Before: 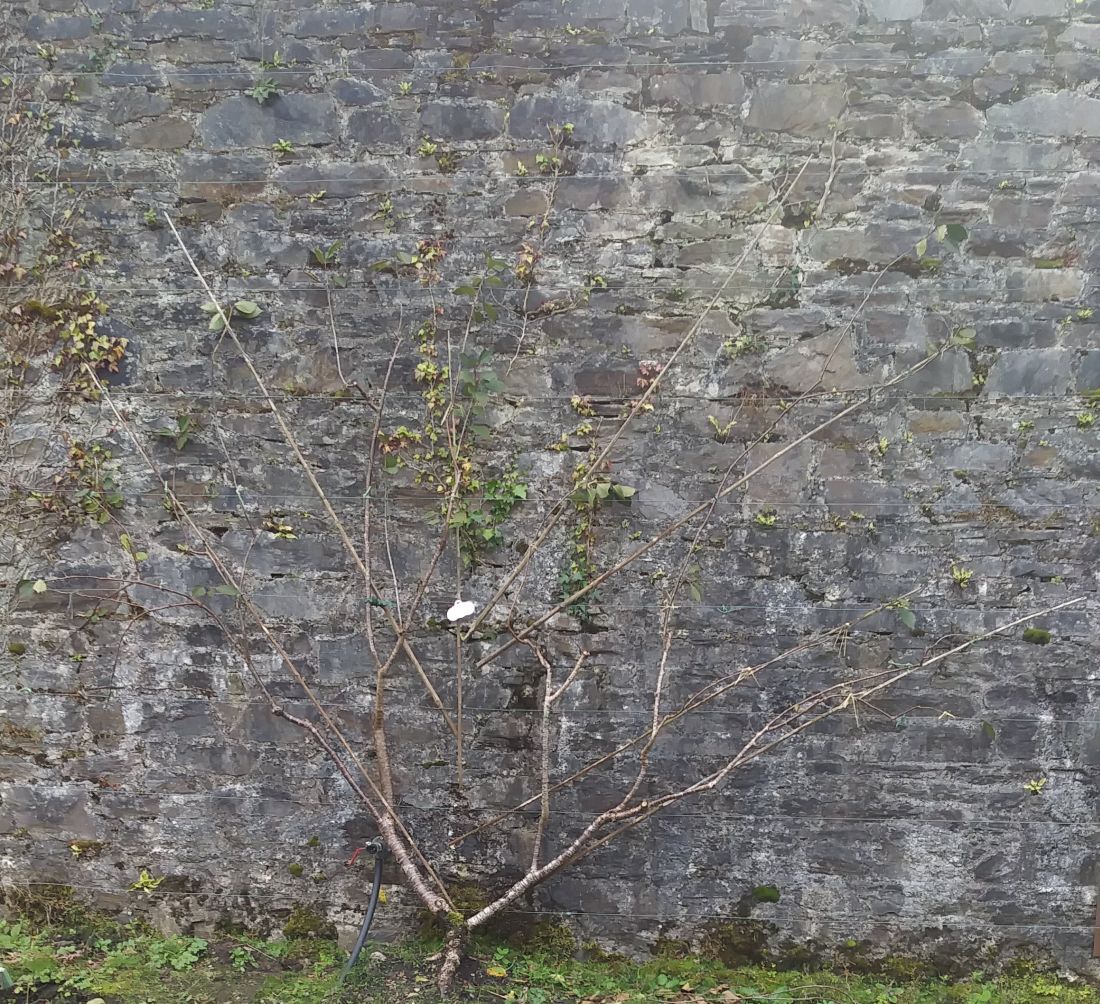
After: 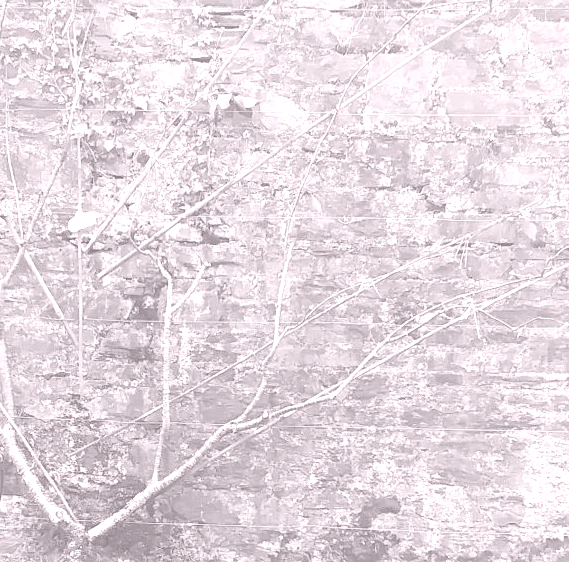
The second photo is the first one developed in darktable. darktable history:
crop: left 34.479%, top 38.822%, right 13.718%, bottom 5.172%
filmic rgb: black relative exposure -7.32 EV, white relative exposure 5.09 EV, hardness 3.2
rgb levels: mode RGB, independent channels, levels [[0, 0.474, 1], [0, 0.5, 1], [0, 0.5, 1]]
colorize: hue 25.2°, saturation 83%, source mix 82%, lightness 79%, version 1
